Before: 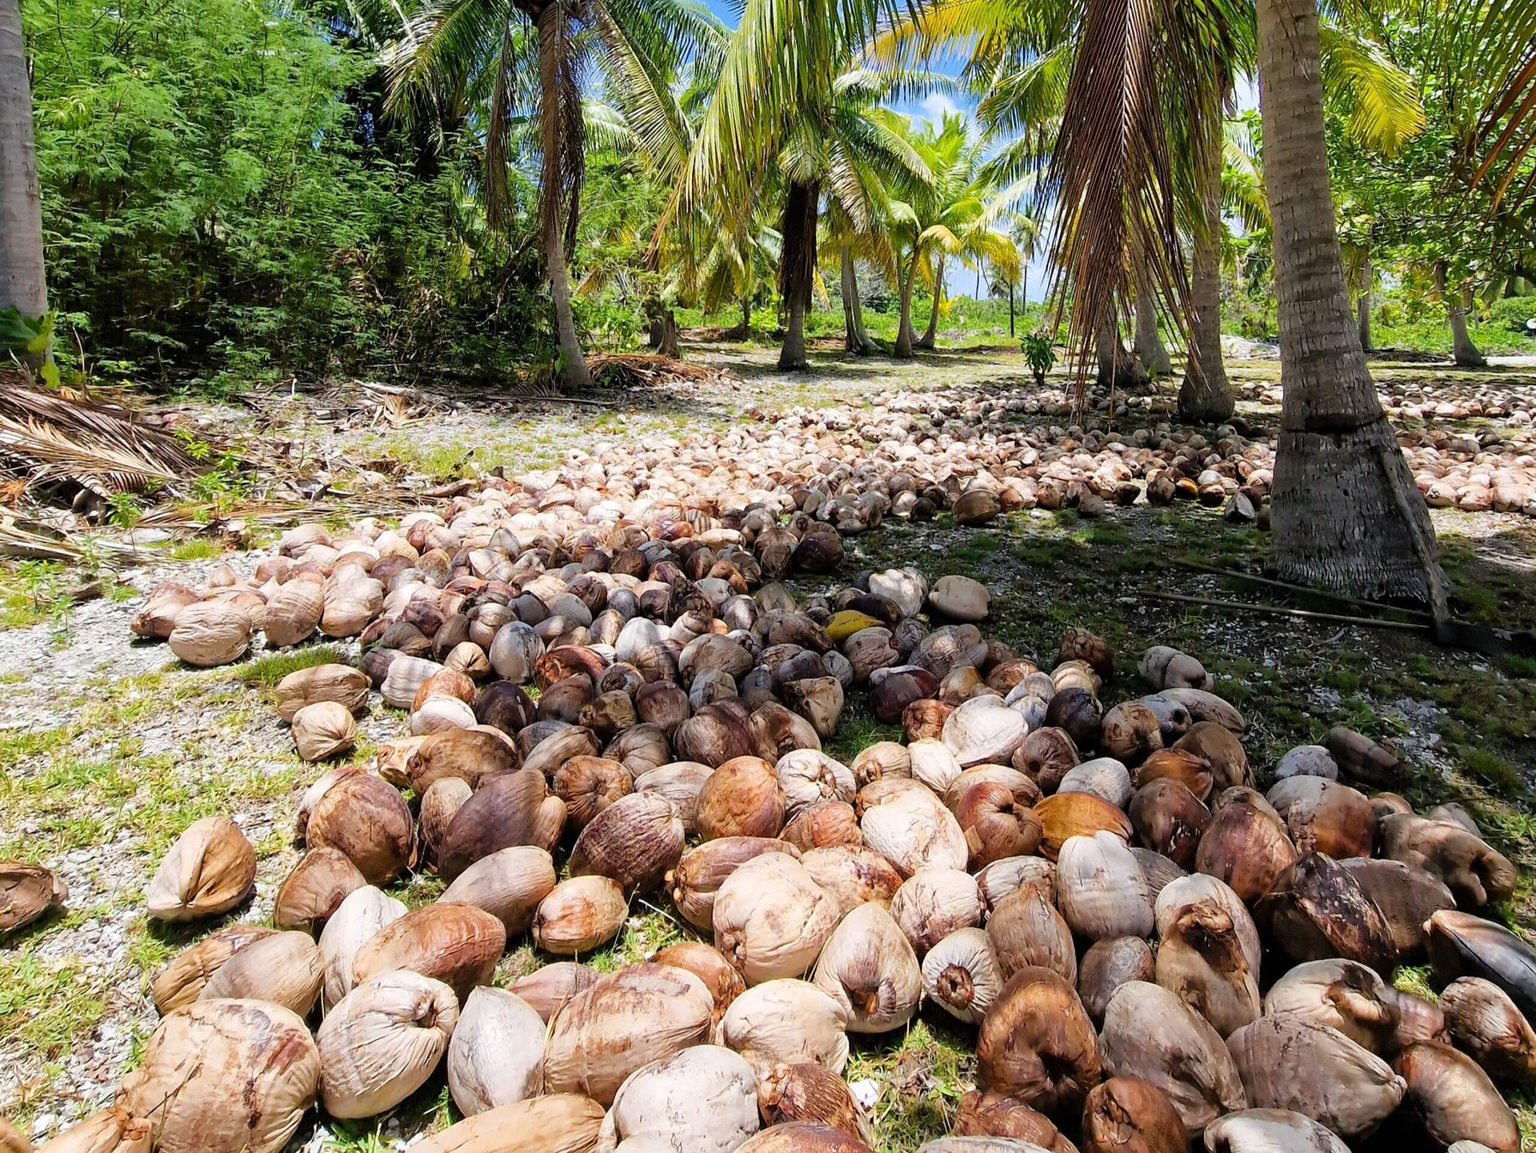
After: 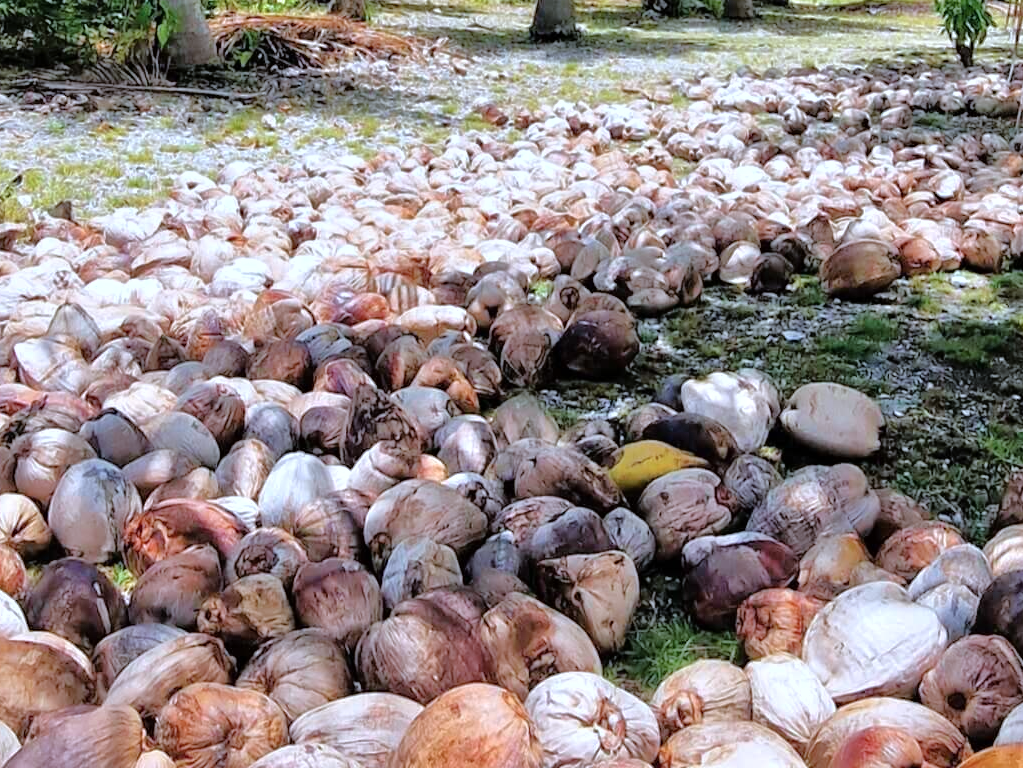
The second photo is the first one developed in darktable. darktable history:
color correction: highlights a* -2.24, highlights b* -18.1
tone equalizer: -7 EV 0.15 EV, -6 EV 0.6 EV, -5 EV 1.15 EV, -4 EV 1.33 EV, -3 EV 1.15 EV, -2 EV 0.6 EV, -1 EV 0.15 EV, mask exposure compensation -0.5 EV
crop: left 30%, top 30%, right 30%, bottom 30%
shadows and highlights: shadows 10, white point adjustment 1, highlights -40
